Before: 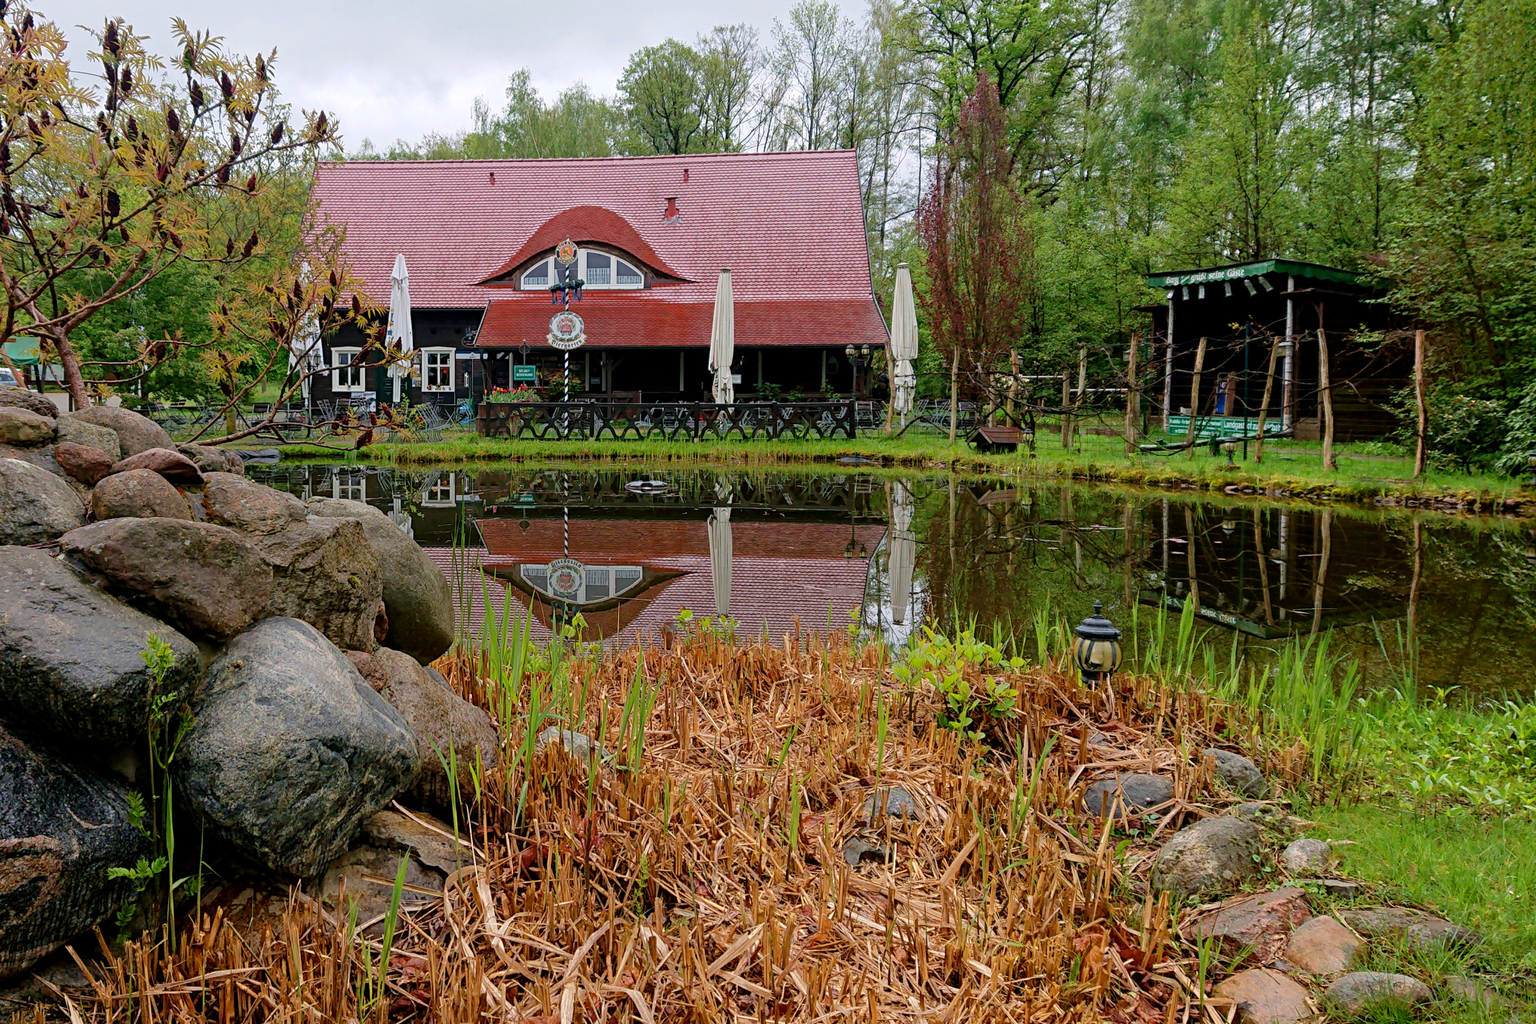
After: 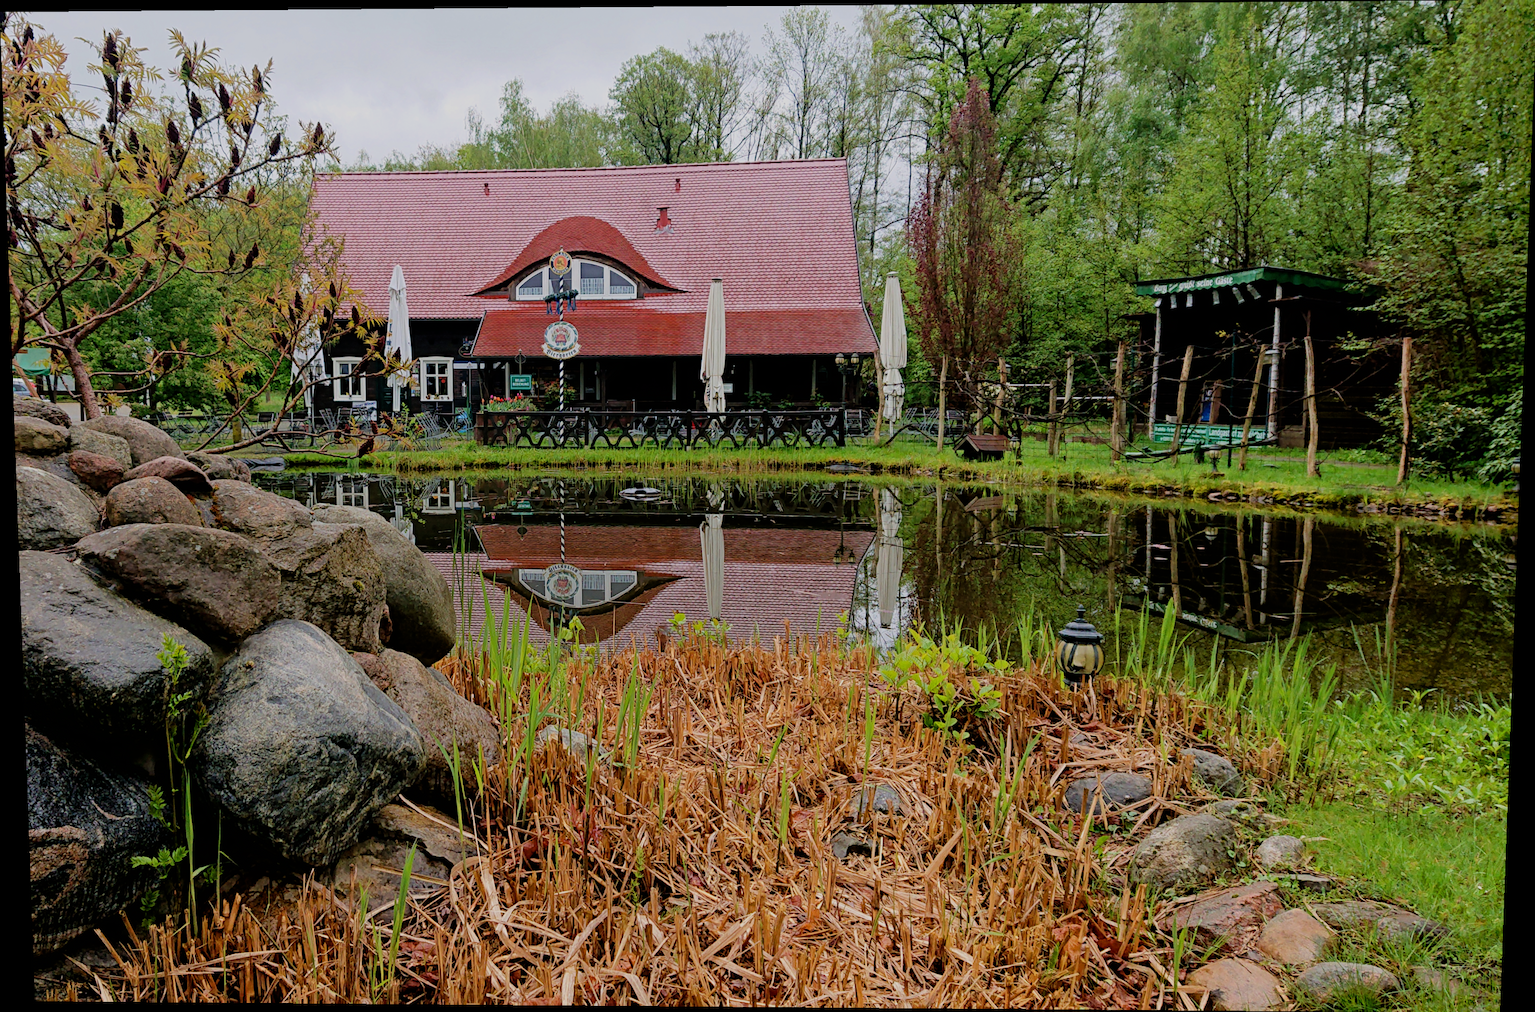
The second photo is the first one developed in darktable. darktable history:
filmic rgb: black relative exposure -7.65 EV, white relative exposure 4.56 EV, hardness 3.61, contrast 1.05
rotate and perspective: lens shift (vertical) 0.048, lens shift (horizontal) -0.024, automatic cropping off
